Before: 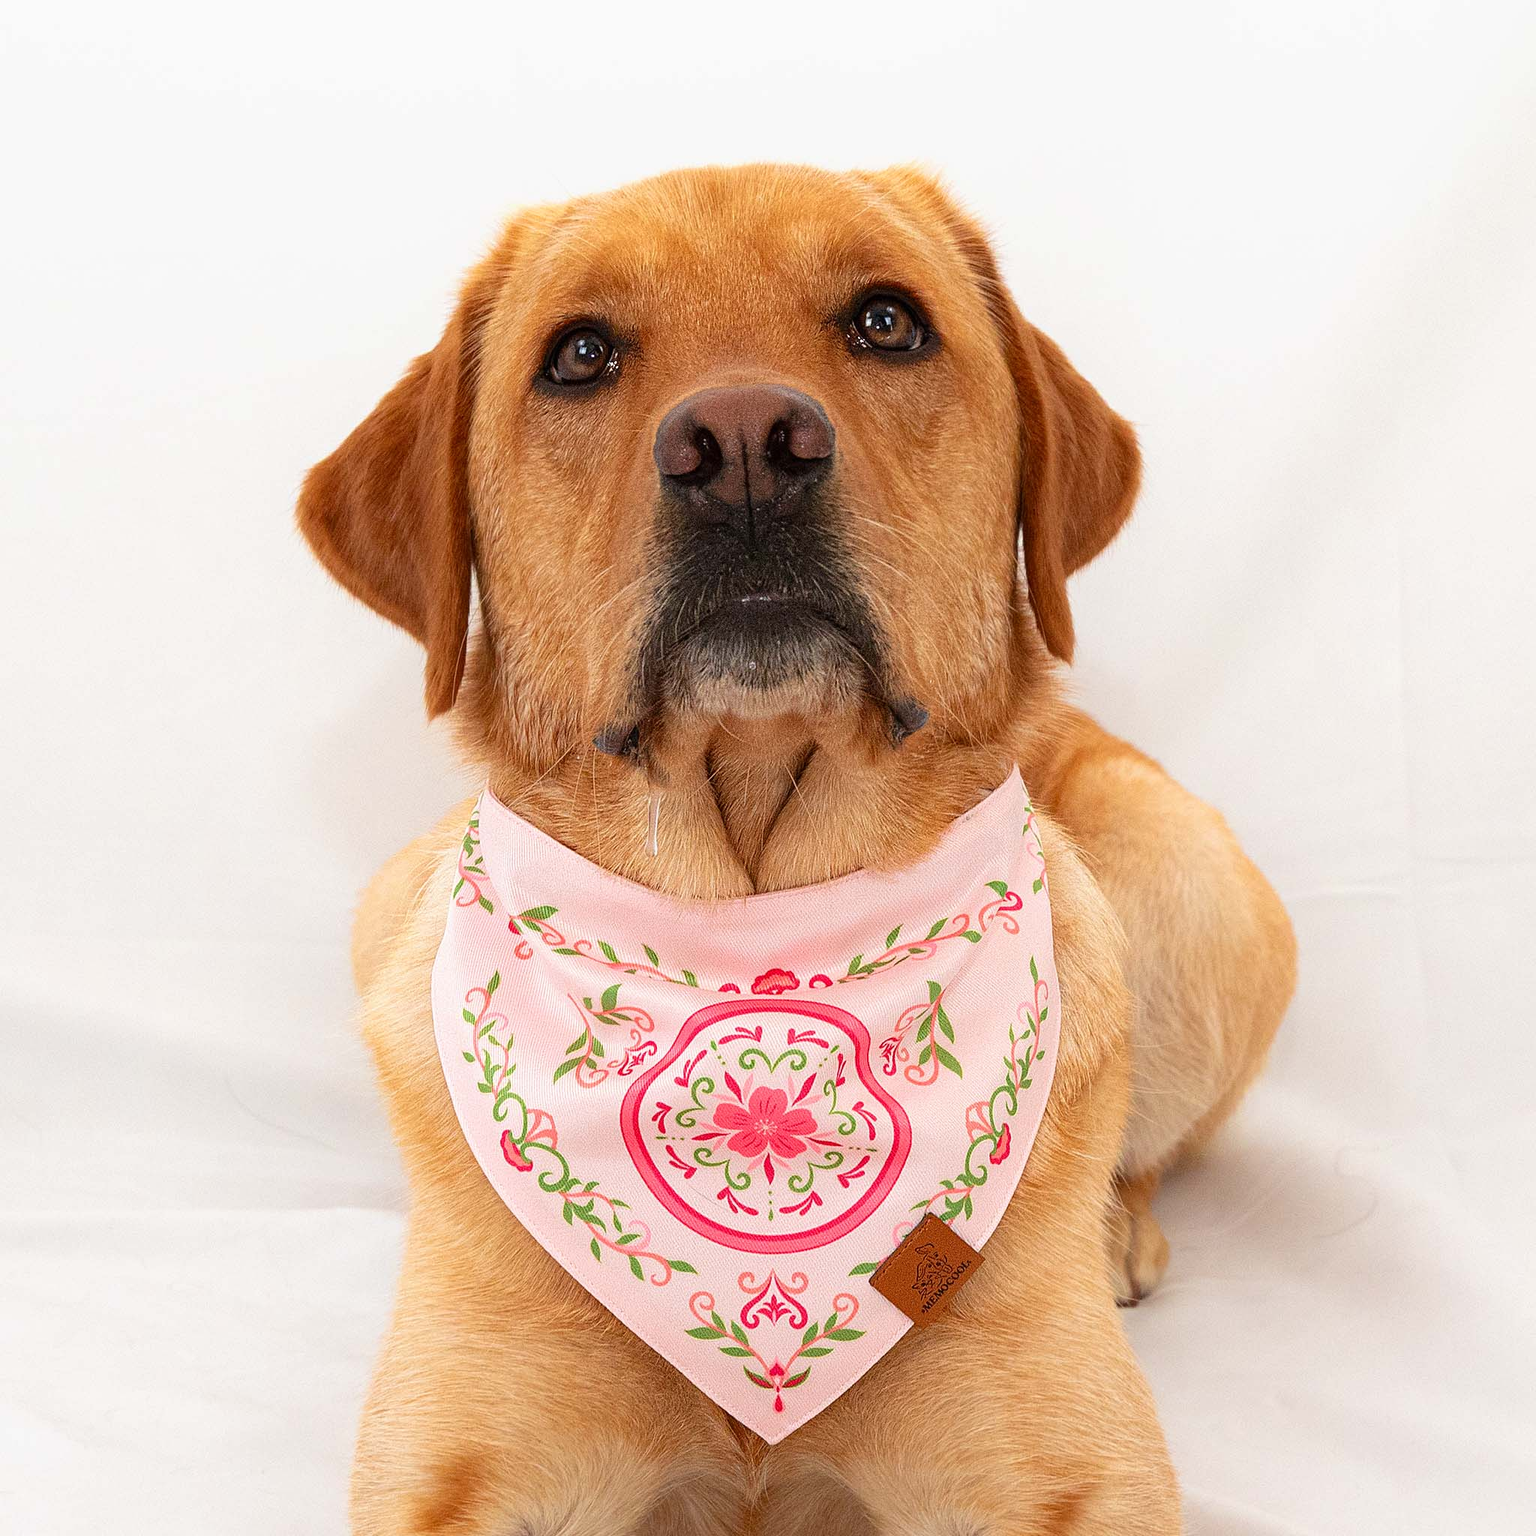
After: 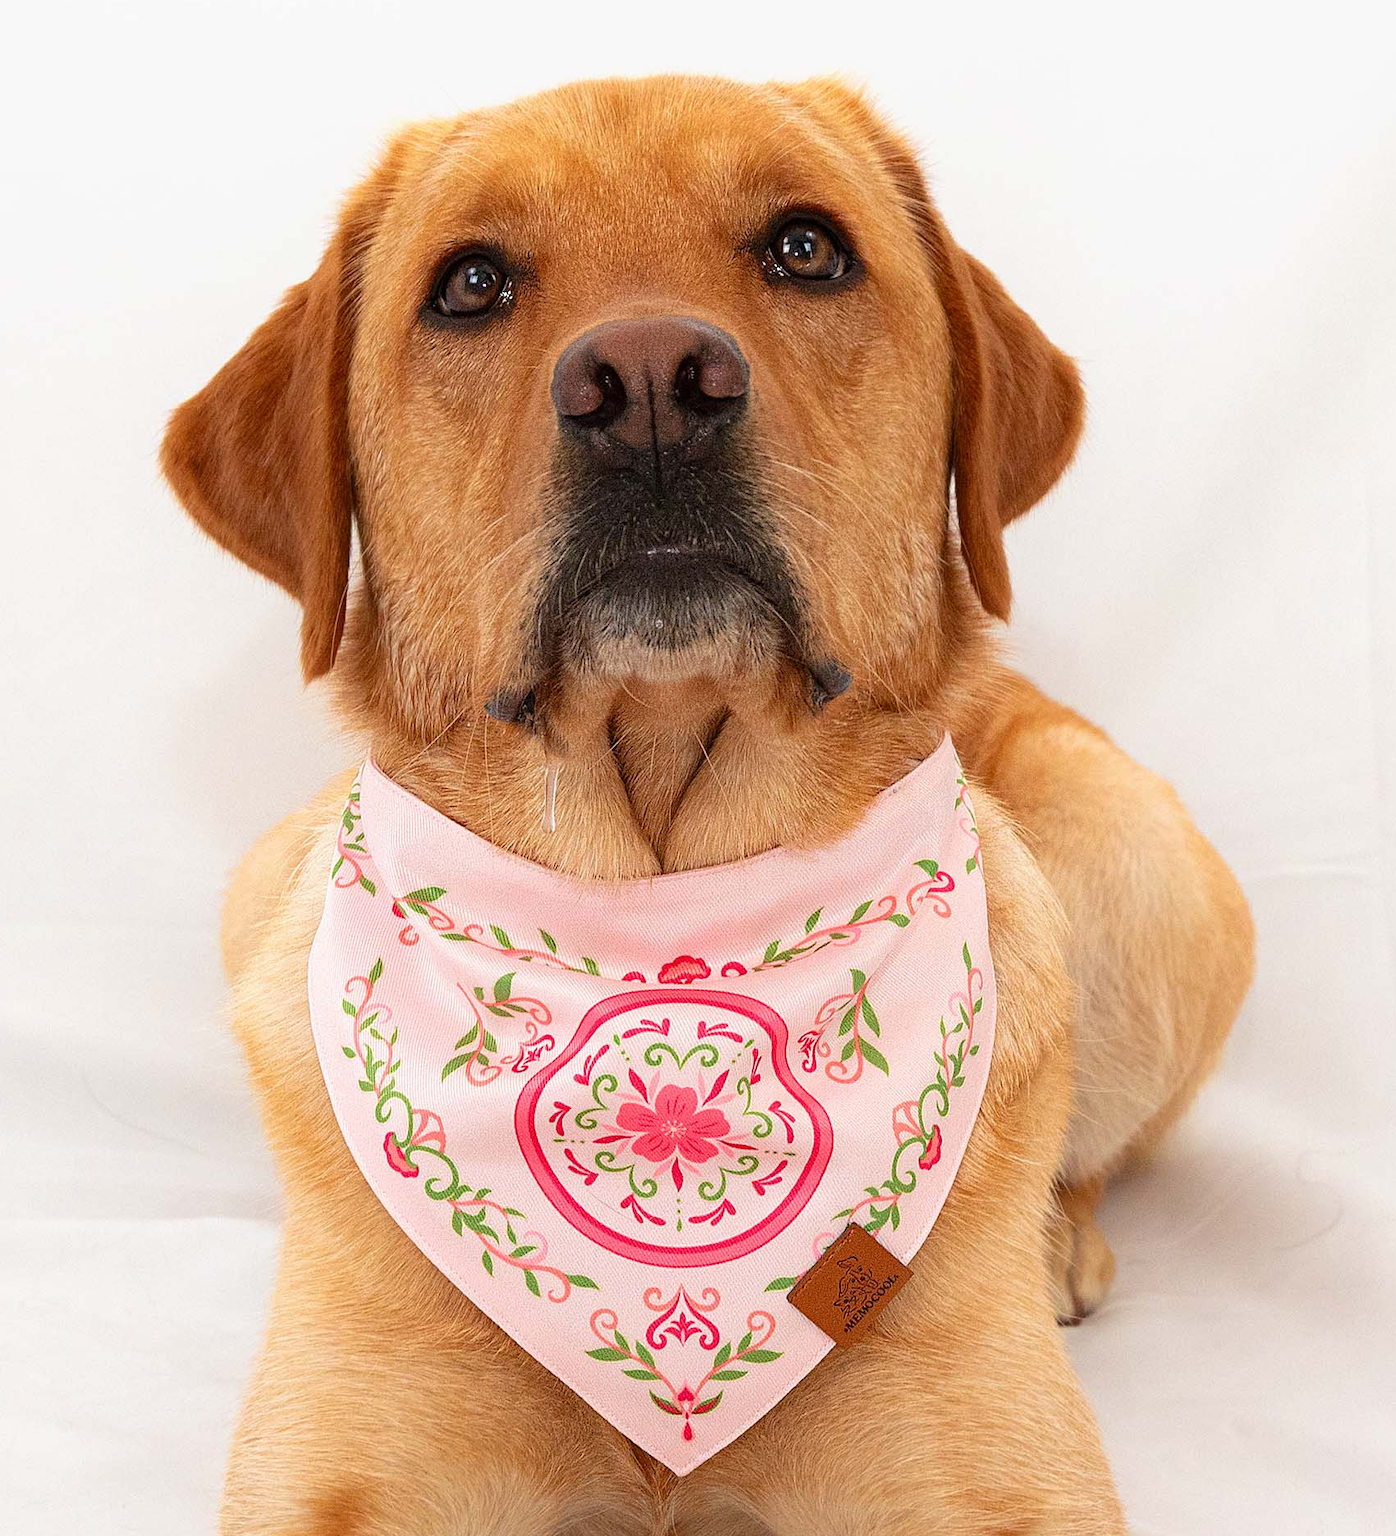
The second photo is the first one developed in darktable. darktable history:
crop: left 9.804%, top 6.237%, right 7.085%, bottom 2.343%
